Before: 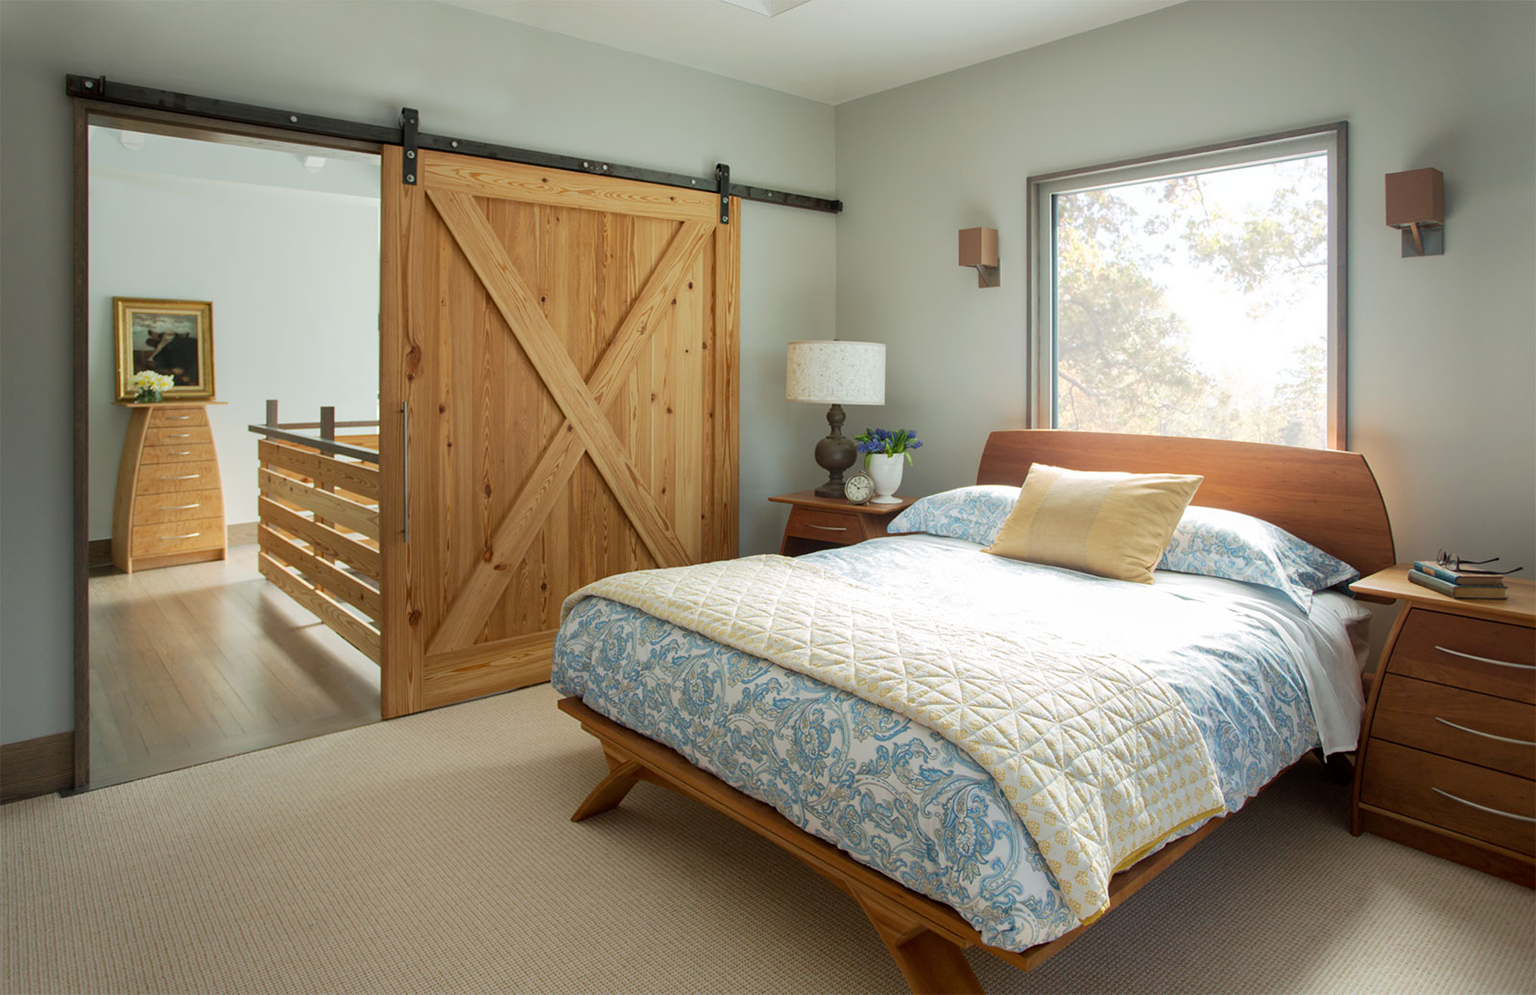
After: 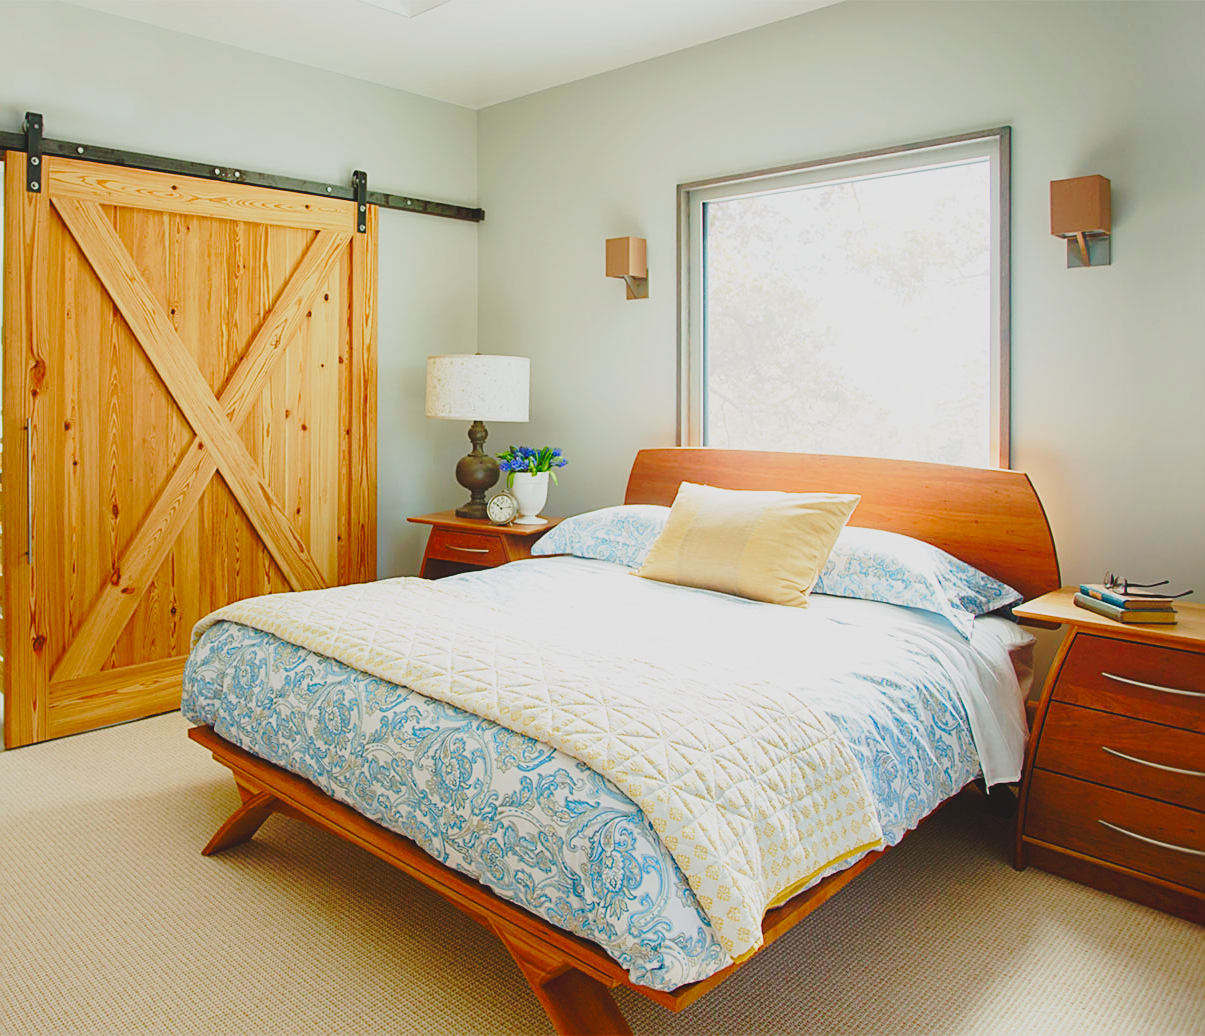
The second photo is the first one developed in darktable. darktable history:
sharpen: on, module defaults
tone equalizer: edges refinement/feathering 500, mask exposure compensation -1.57 EV, preserve details no
contrast brightness saturation: contrast -0.205, saturation 0.187
color balance rgb: shadows lift › chroma 0.956%, shadows lift › hue 111.49°, perceptual saturation grading › global saturation 0.978%, perceptual saturation grading › highlights -31.371%, perceptual saturation grading › mid-tones 5.775%, perceptual saturation grading › shadows 16.994%, global vibrance 20%
base curve: curves: ch0 [(0, 0) (0.032, 0.037) (0.105, 0.228) (0.435, 0.76) (0.856, 0.983) (1, 1)], preserve colors none
crop and rotate: left 24.678%
